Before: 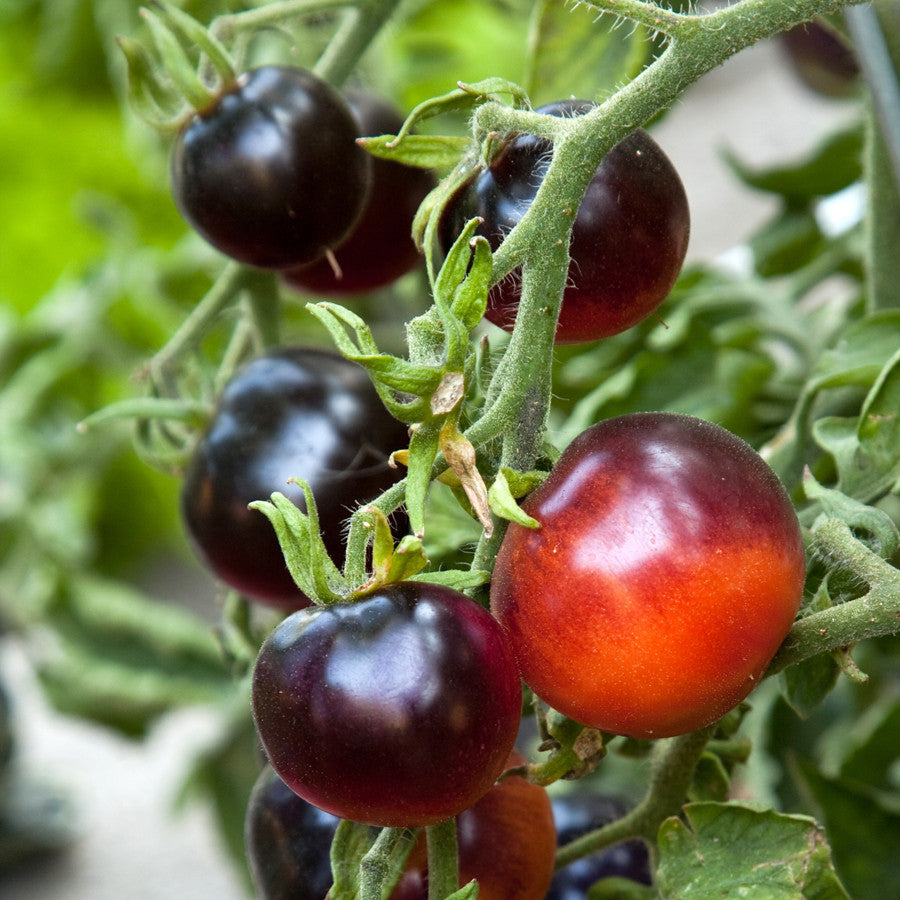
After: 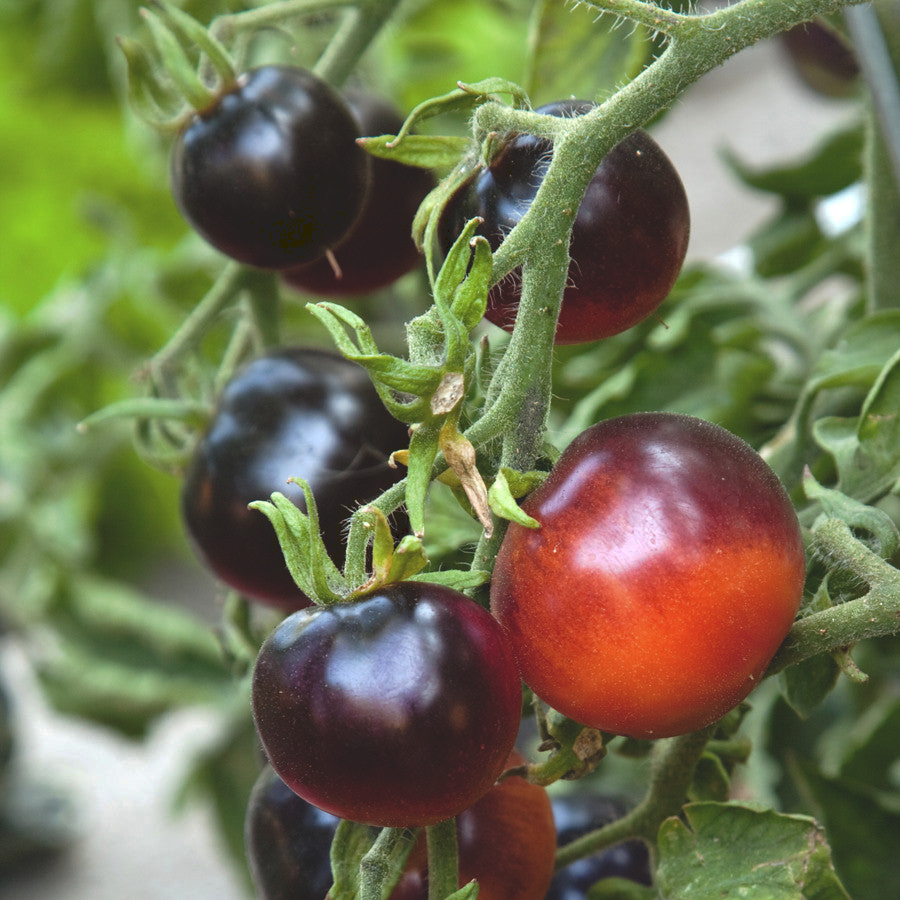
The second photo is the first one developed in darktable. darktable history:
tone curve: curves: ch0 [(0, 0) (0.003, 0.126) (0.011, 0.129) (0.025, 0.133) (0.044, 0.143) (0.069, 0.155) (0.1, 0.17) (0.136, 0.189) (0.177, 0.217) (0.224, 0.25) (0.277, 0.293) (0.335, 0.346) (0.399, 0.398) (0.468, 0.456) (0.543, 0.517) (0.623, 0.583) (0.709, 0.659) (0.801, 0.756) (0.898, 0.856) (1, 1)], preserve colors none
